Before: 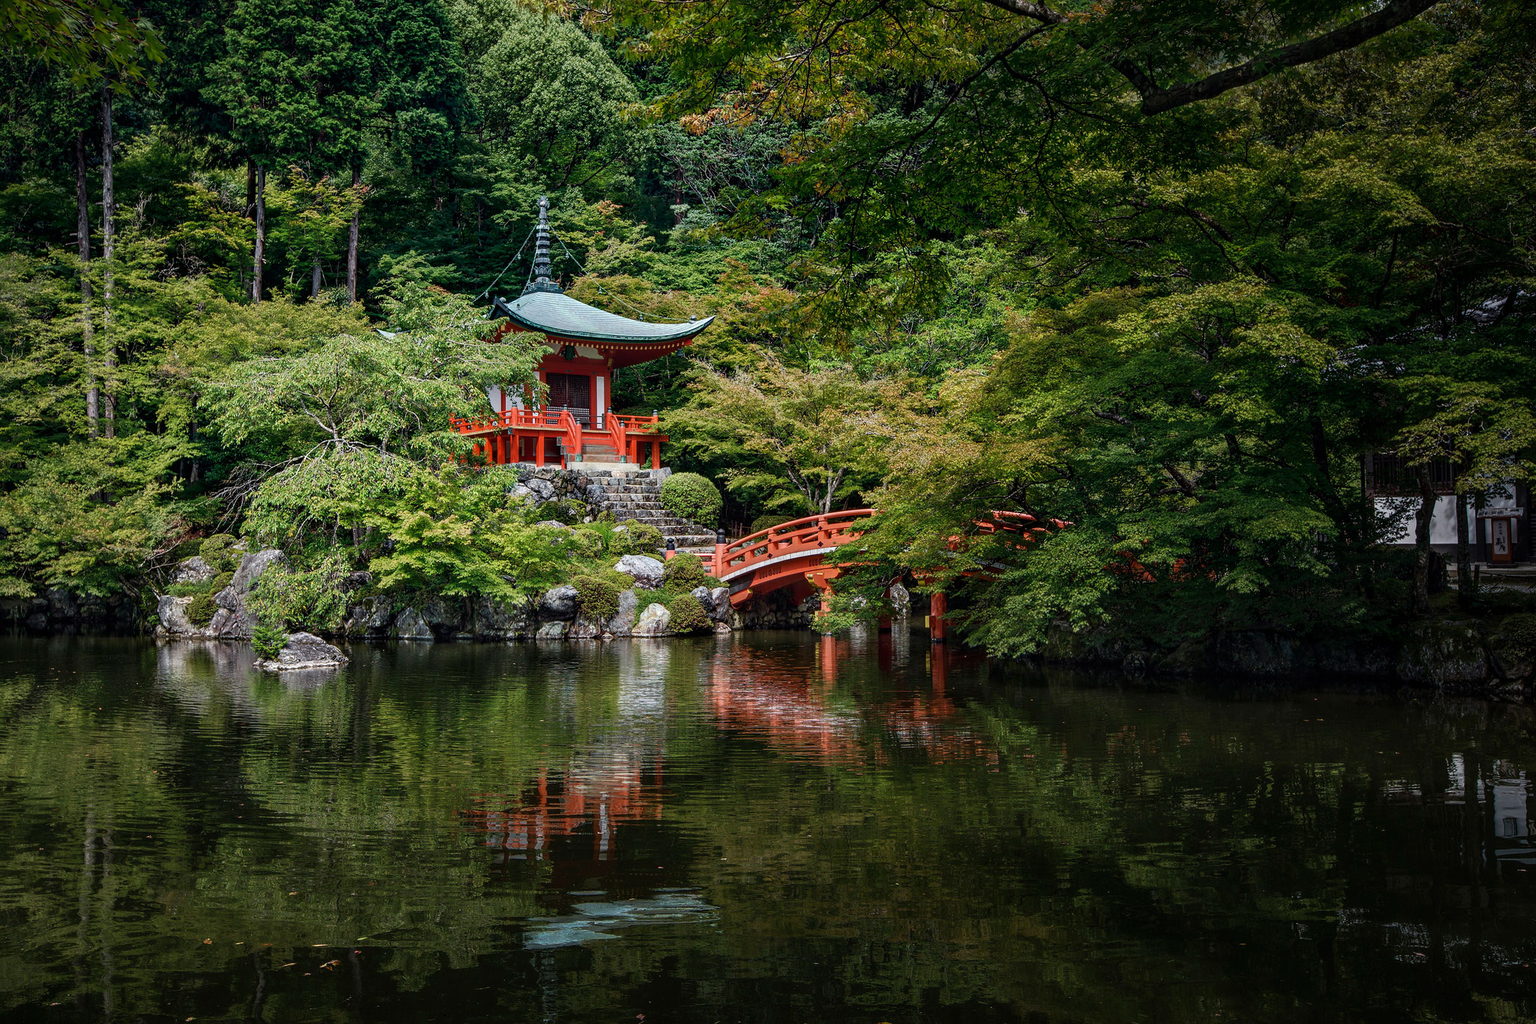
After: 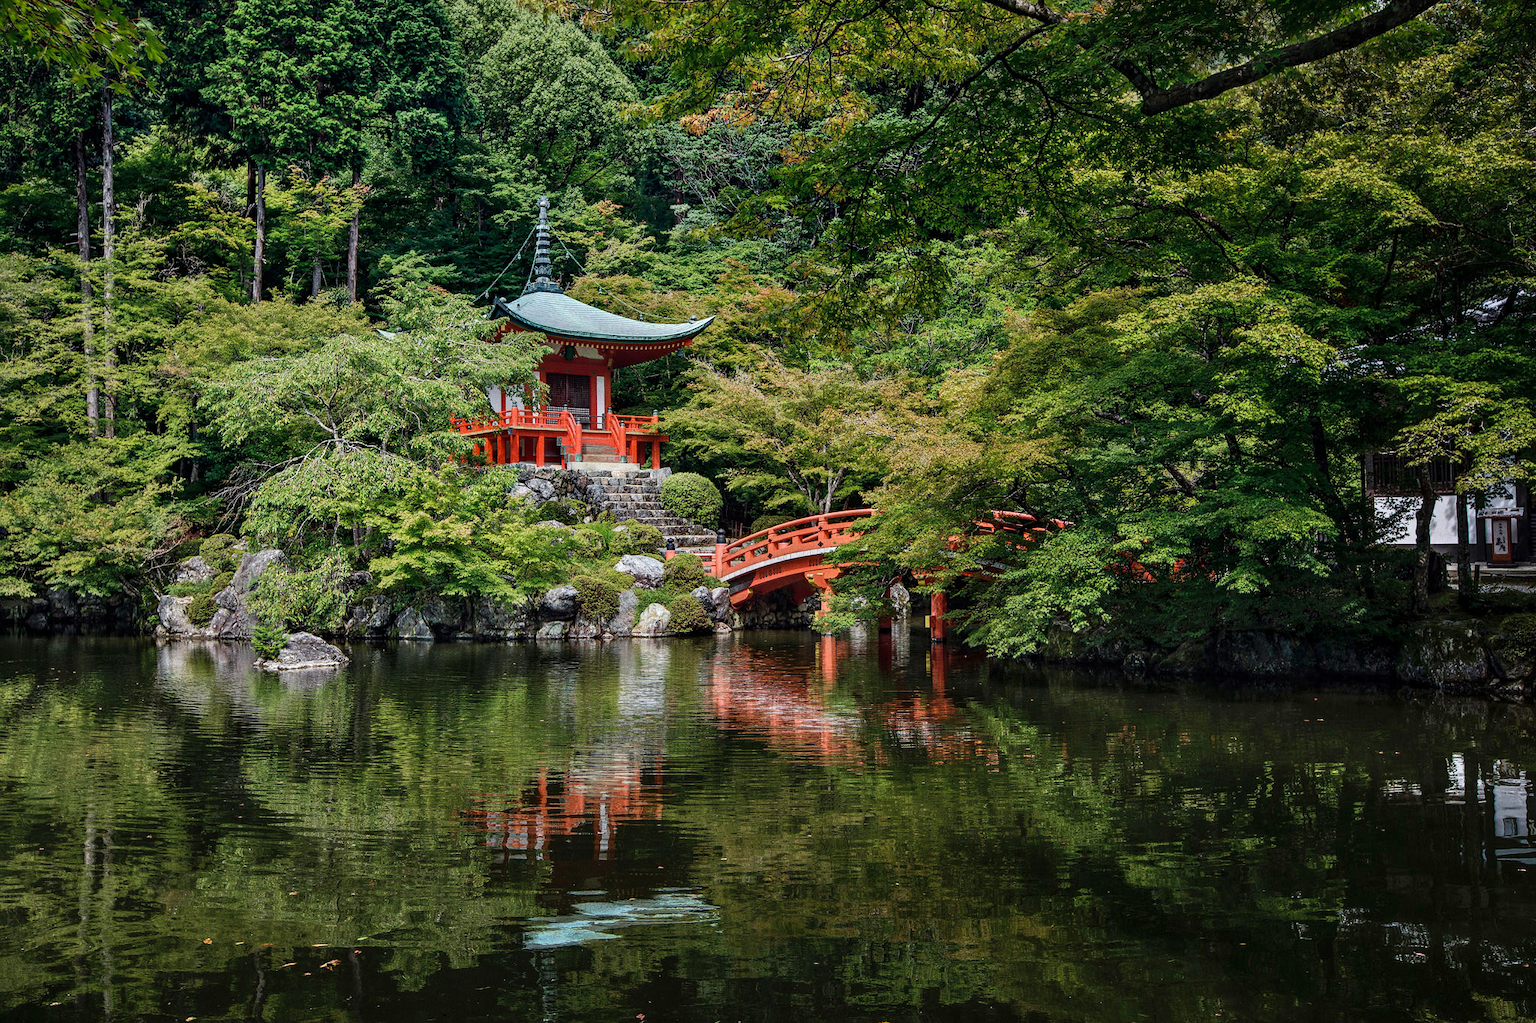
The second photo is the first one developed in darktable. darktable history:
shadows and highlights: white point adjustment 0.1, highlights -70, soften with gaussian
grain: coarseness 0.09 ISO
local contrast: mode bilateral grid, contrast 15, coarseness 36, detail 105%, midtone range 0.2
